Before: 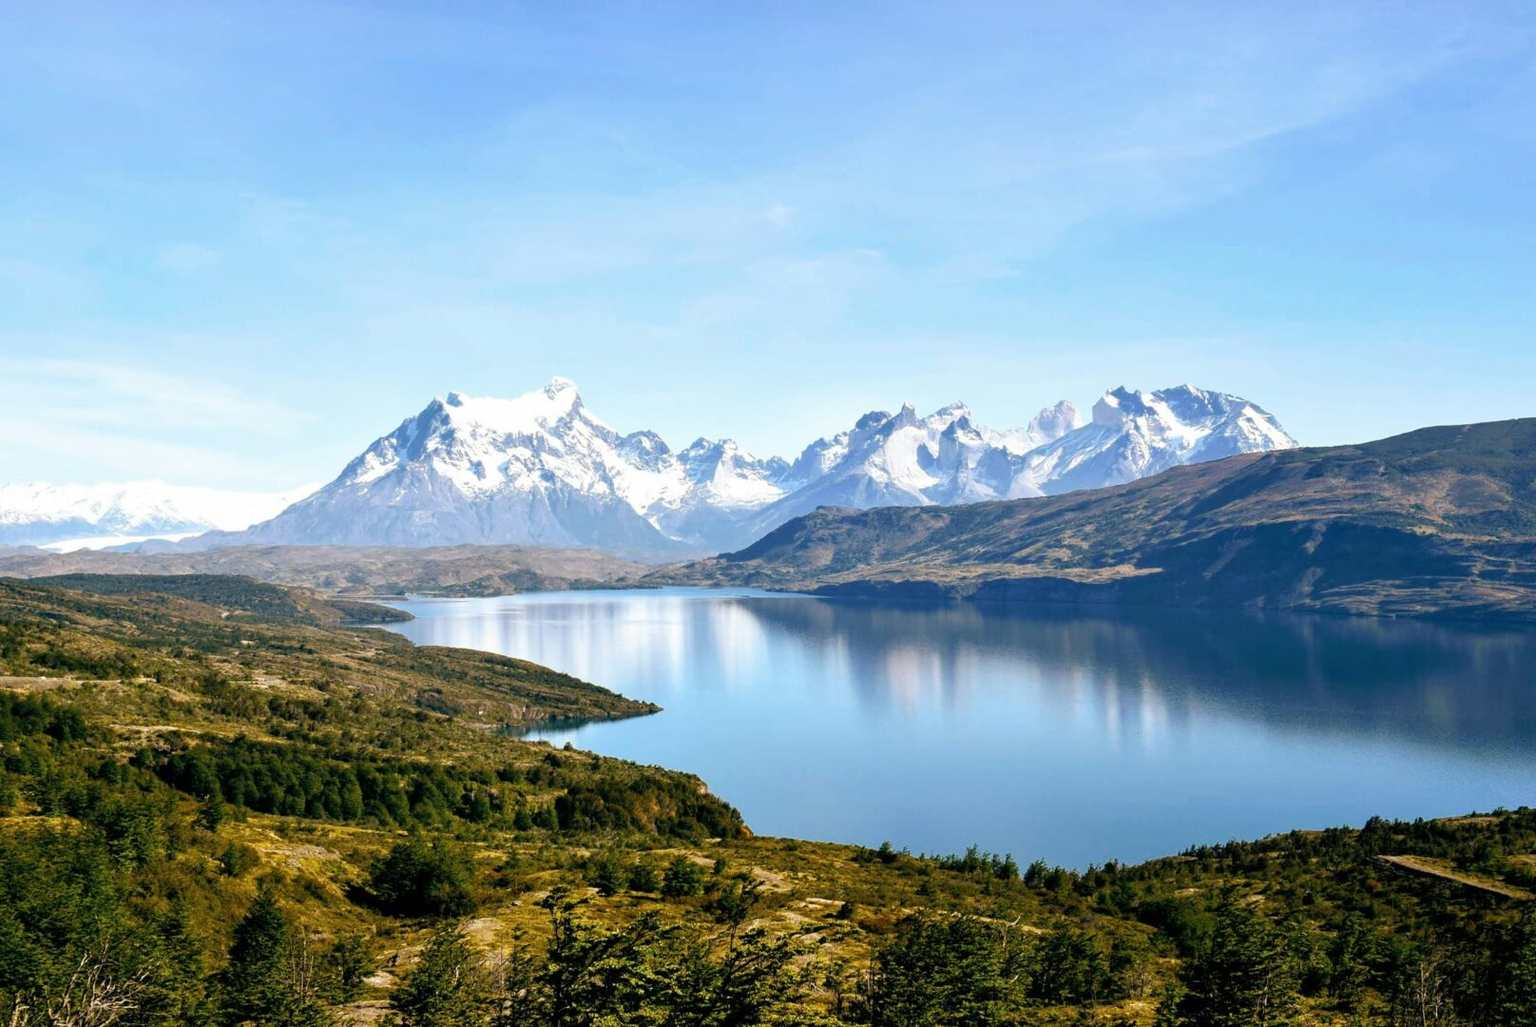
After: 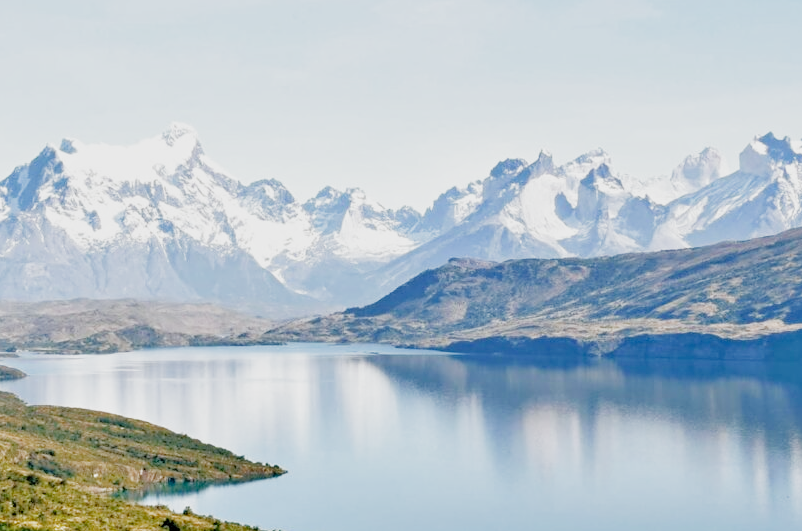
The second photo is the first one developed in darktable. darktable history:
crop: left 25.428%, top 25.391%, right 24.941%, bottom 25.178%
contrast equalizer: octaves 7, y [[0.5, 0.504, 0.515, 0.527, 0.535, 0.534], [0.5 ×6], [0.491, 0.387, 0.179, 0.068, 0.068, 0.068], [0 ×5, 0.023], [0 ×6]]
filmic rgb: black relative exposure -7.97 EV, white relative exposure 4.03 EV, hardness 4.14, add noise in highlights 0.001, preserve chrominance no, color science v3 (2019), use custom middle-gray values true, contrast in highlights soft
tone equalizer: -7 EV 0.162 EV, -6 EV 0.601 EV, -5 EV 1.17 EV, -4 EV 1.33 EV, -3 EV 1.12 EV, -2 EV 0.6 EV, -1 EV 0.159 EV, mask exposure compensation -0.495 EV
exposure: exposure 0.609 EV, compensate highlight preservation false
